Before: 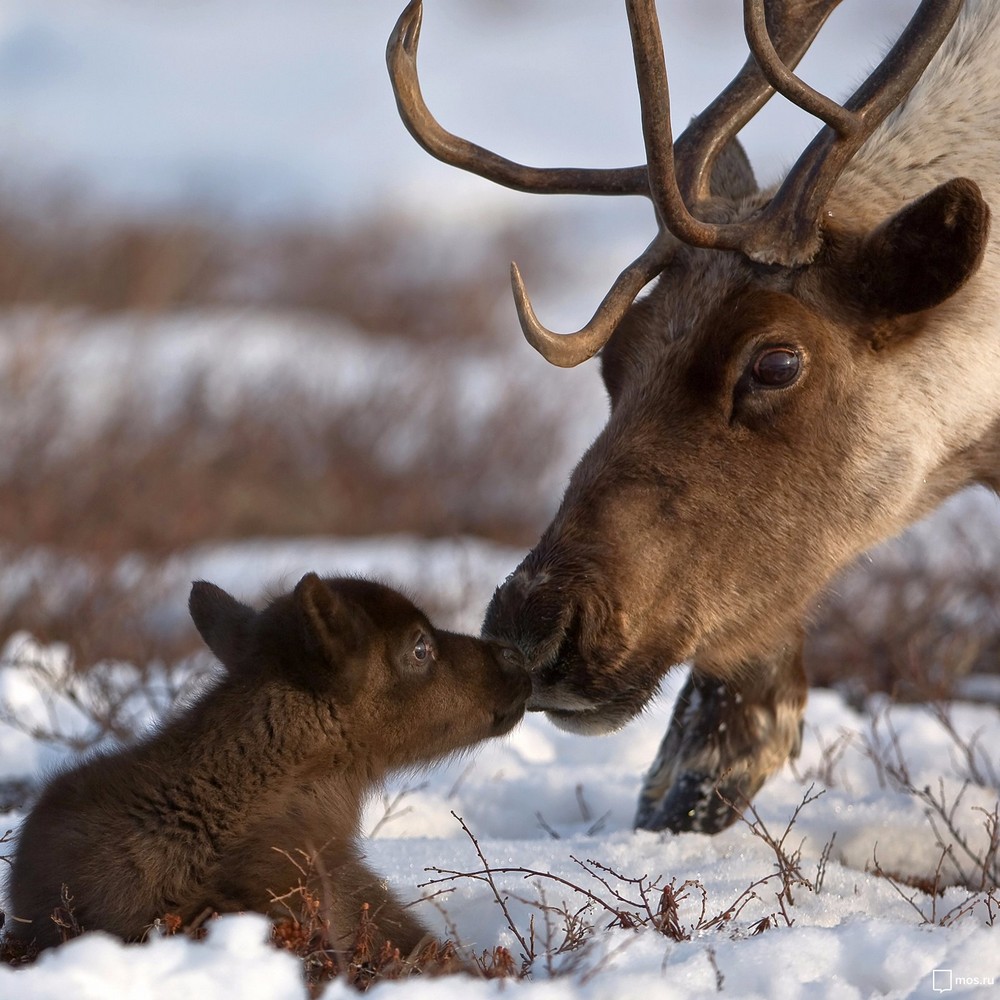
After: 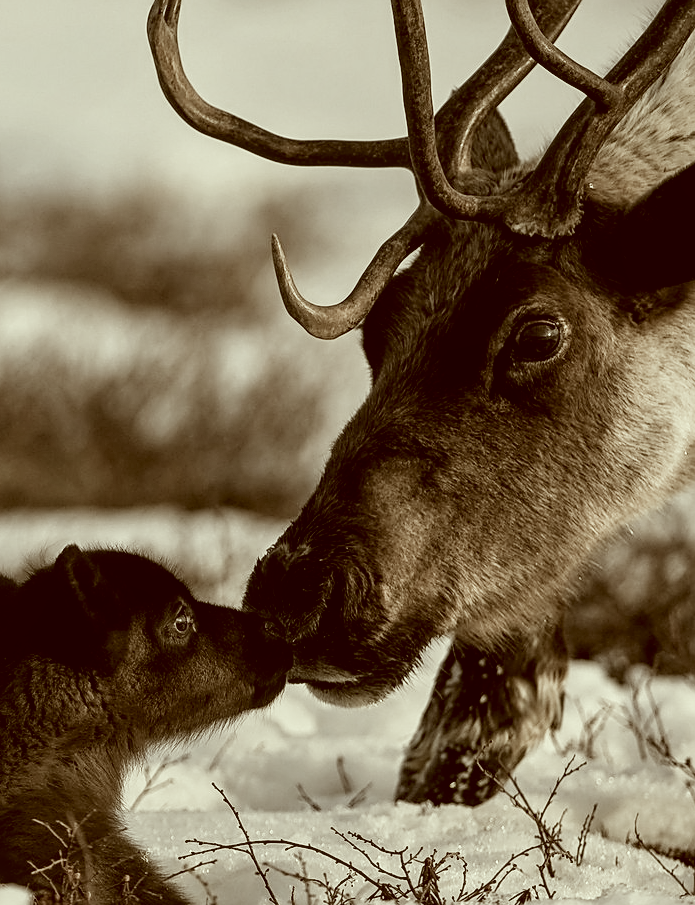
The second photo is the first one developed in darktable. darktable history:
tone equalizer: on, module defaults
color correction: highlights a* -5.37, highlights b* 9.8, shadows a* 9.23, shadows b* 24.69
local contrast: on, module defaults
sharpen: on, module defaults
filmic rgb: black relative exposure -5.14 EV, white relative exposure 3.97 EV, hardness 2.88, contrast 1.301, highlights saturation mix -30.89%, preserve chrominance RGB euclidean norm (legacy), color science v4 (2020)
contrast brightness saturation: brightness -0.207, saturation 0.077
crop and rotate: left 23.972%, top 2.869%, right 6.481%, bottom 6.594%
